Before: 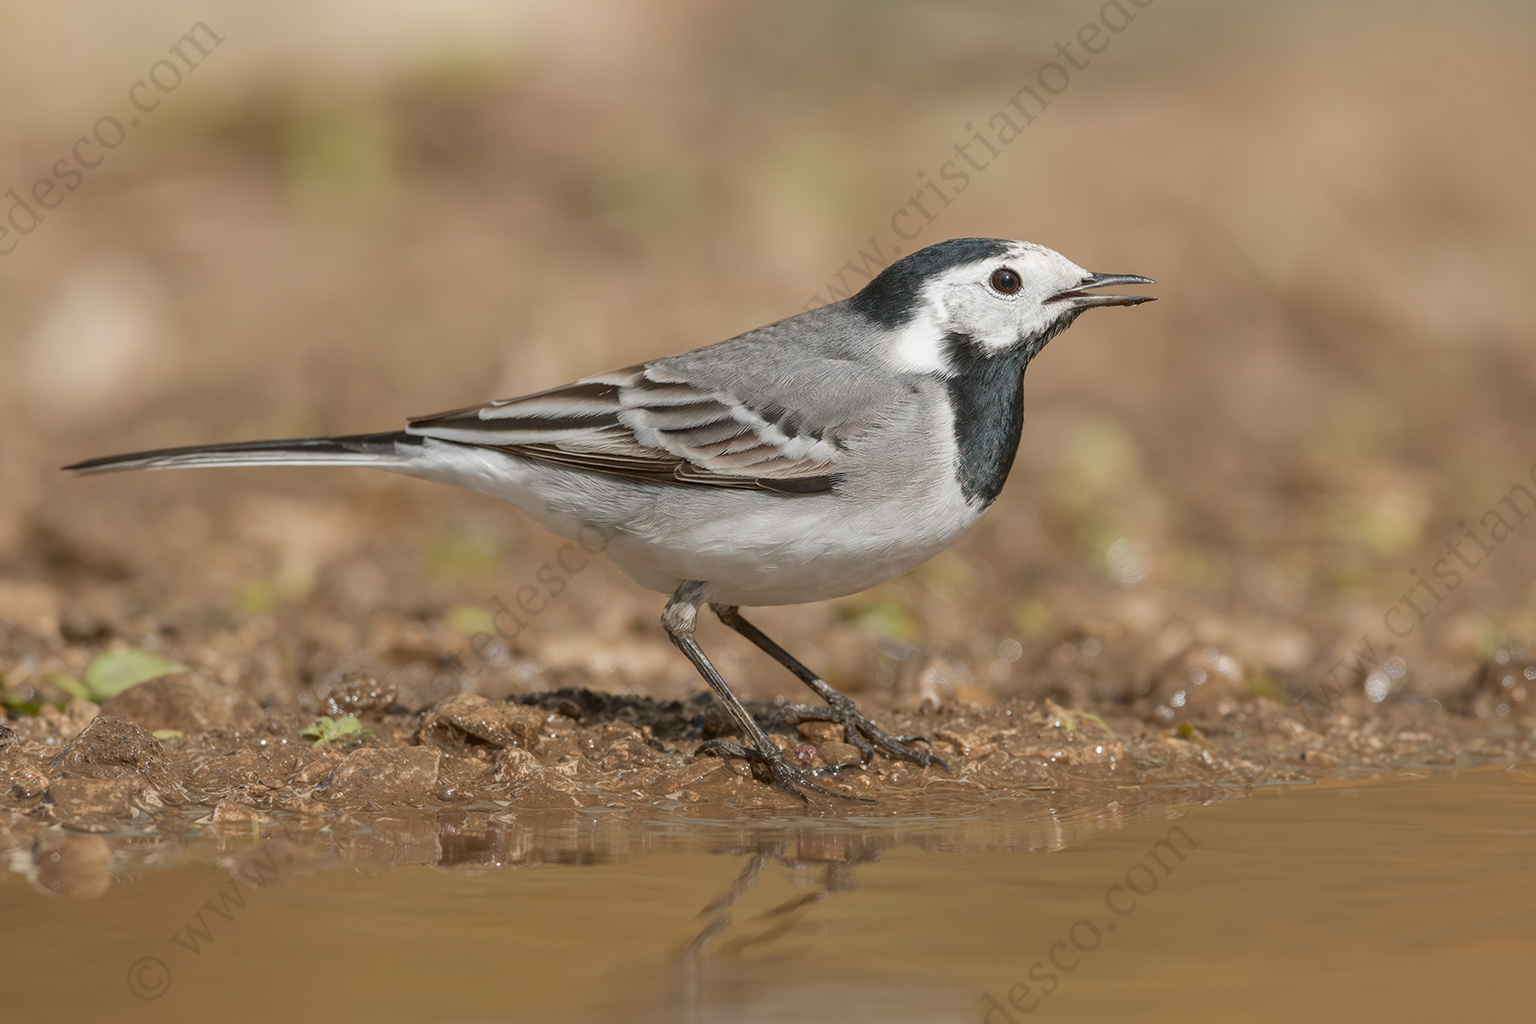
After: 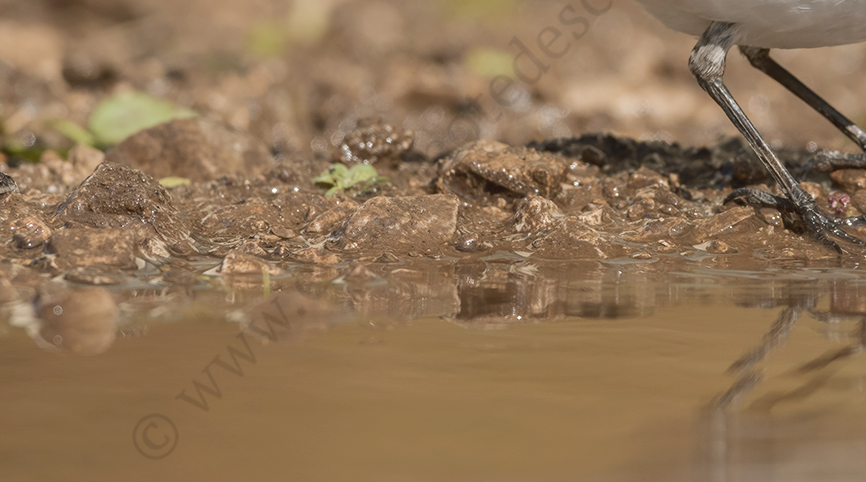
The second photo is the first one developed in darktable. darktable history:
crop and rotate: top 54.645%, right 45.847%, bottom 0.13%
tone equalizer: -8 EV -0.429 EV, -7 EV -0.38 EV, -6 EV -0.368 EV, -5 EV -0.251 EV, -3 EV 0.252 EV, -2 EV 0.329 EV, -1 EV 0.413 EV, +0 EV 0.436 EV, edges refinement/feathering 500, mask exposure compensation -1.57 EV, preserve details no
base curve: preserve colors none
contrast brightness saturation: contrast -0.091, saturation -0.086
